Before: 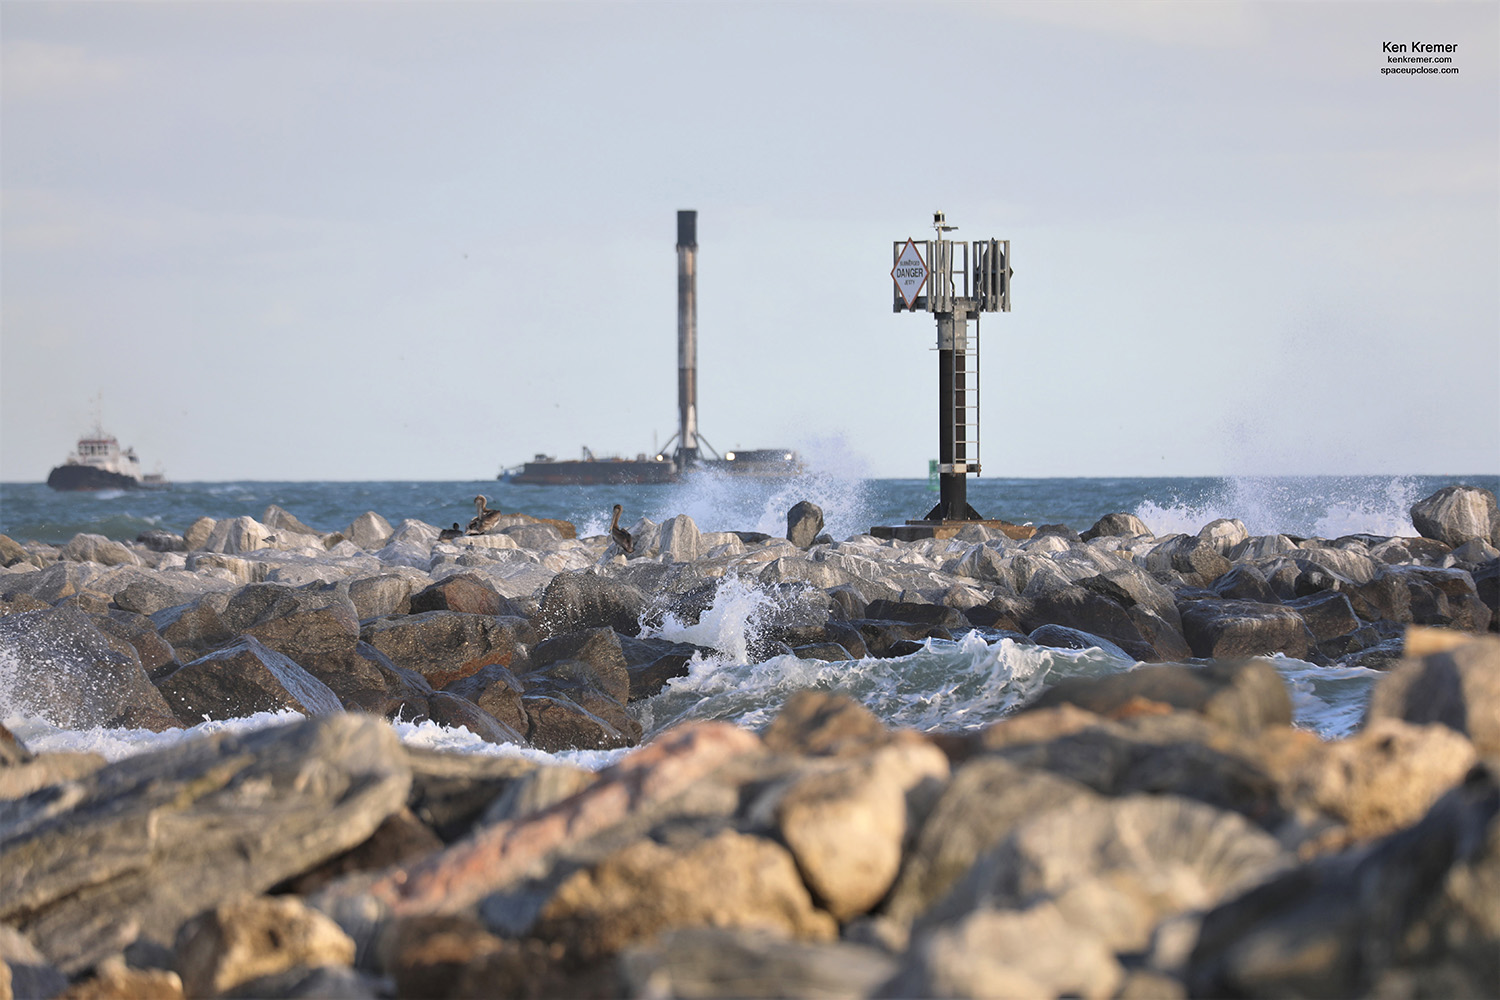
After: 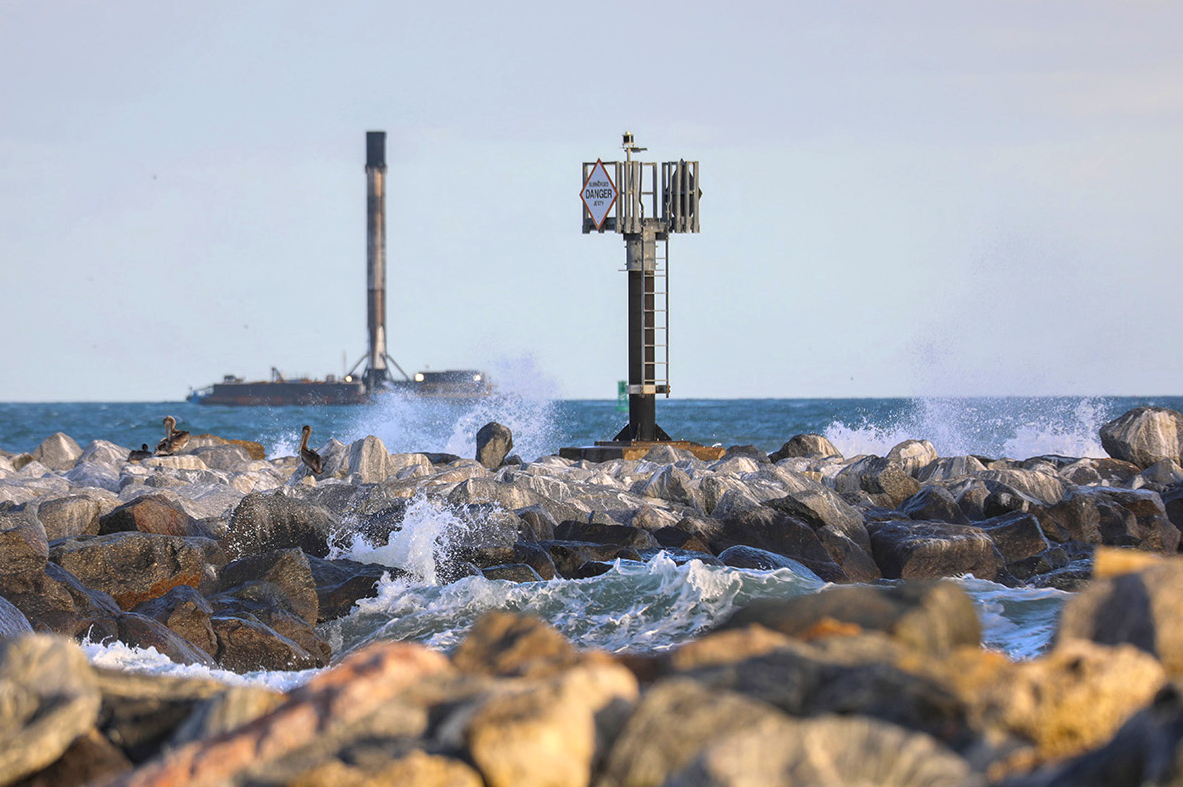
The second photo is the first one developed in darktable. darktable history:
local contrast: on, module defaults
color balance rgb: linear chroma grading › global chroma 15%, perceptual saturation grading › global saturation 30%
crop and rotate: left 20.74%, top 7.912%, right 0.375%, bottom 13.378%
